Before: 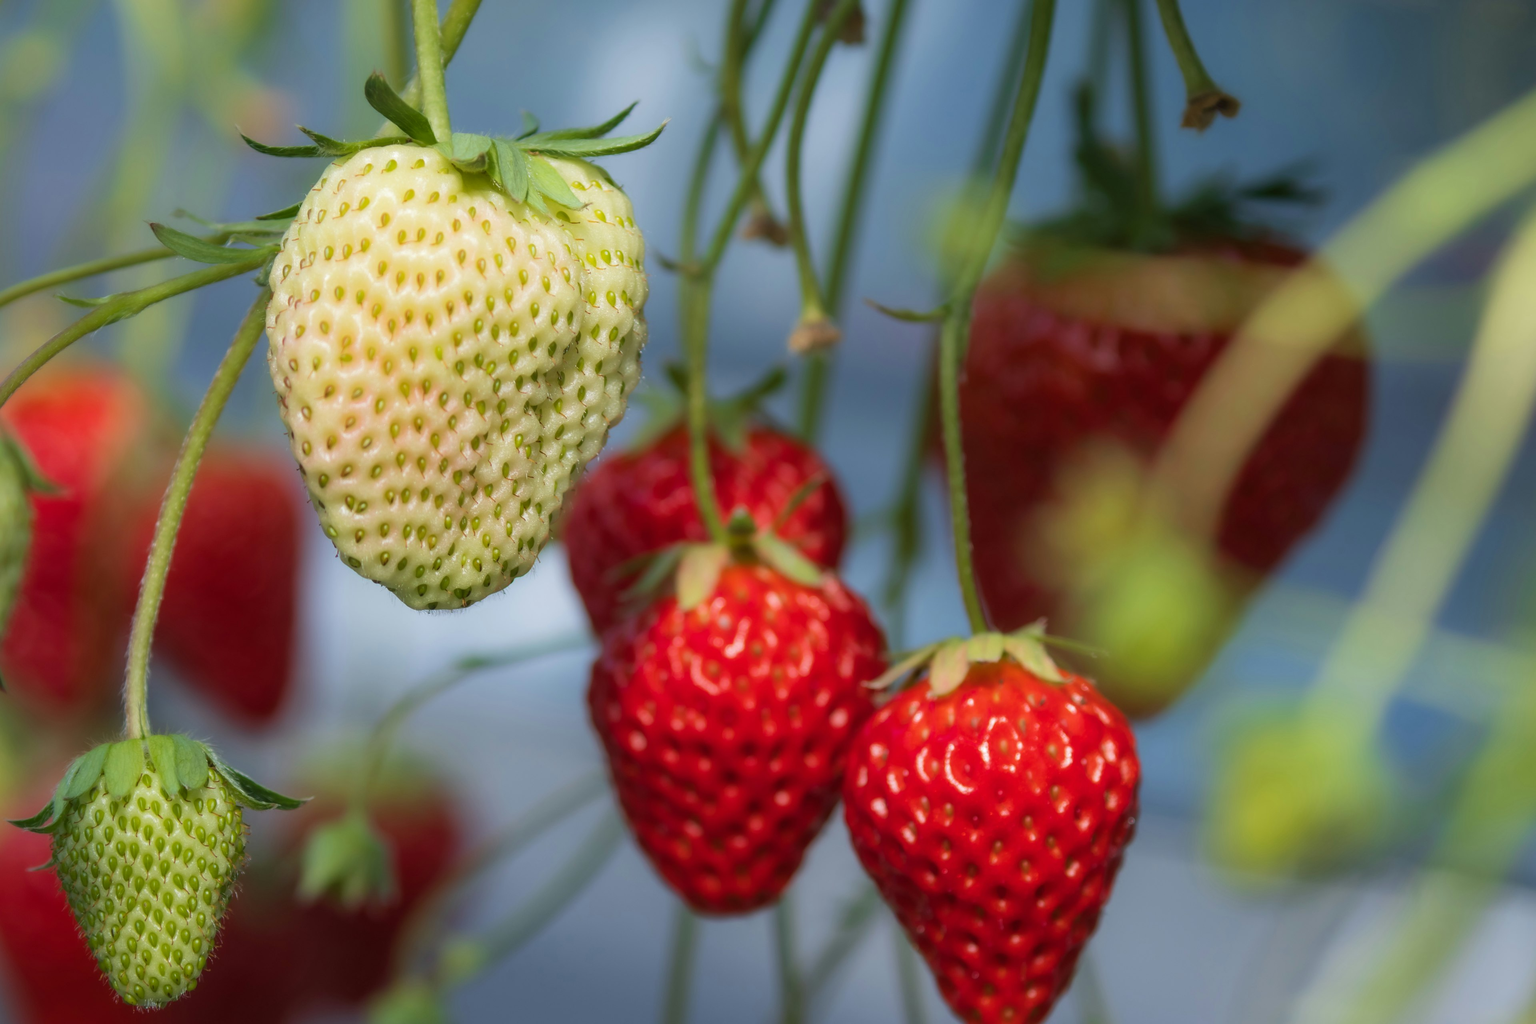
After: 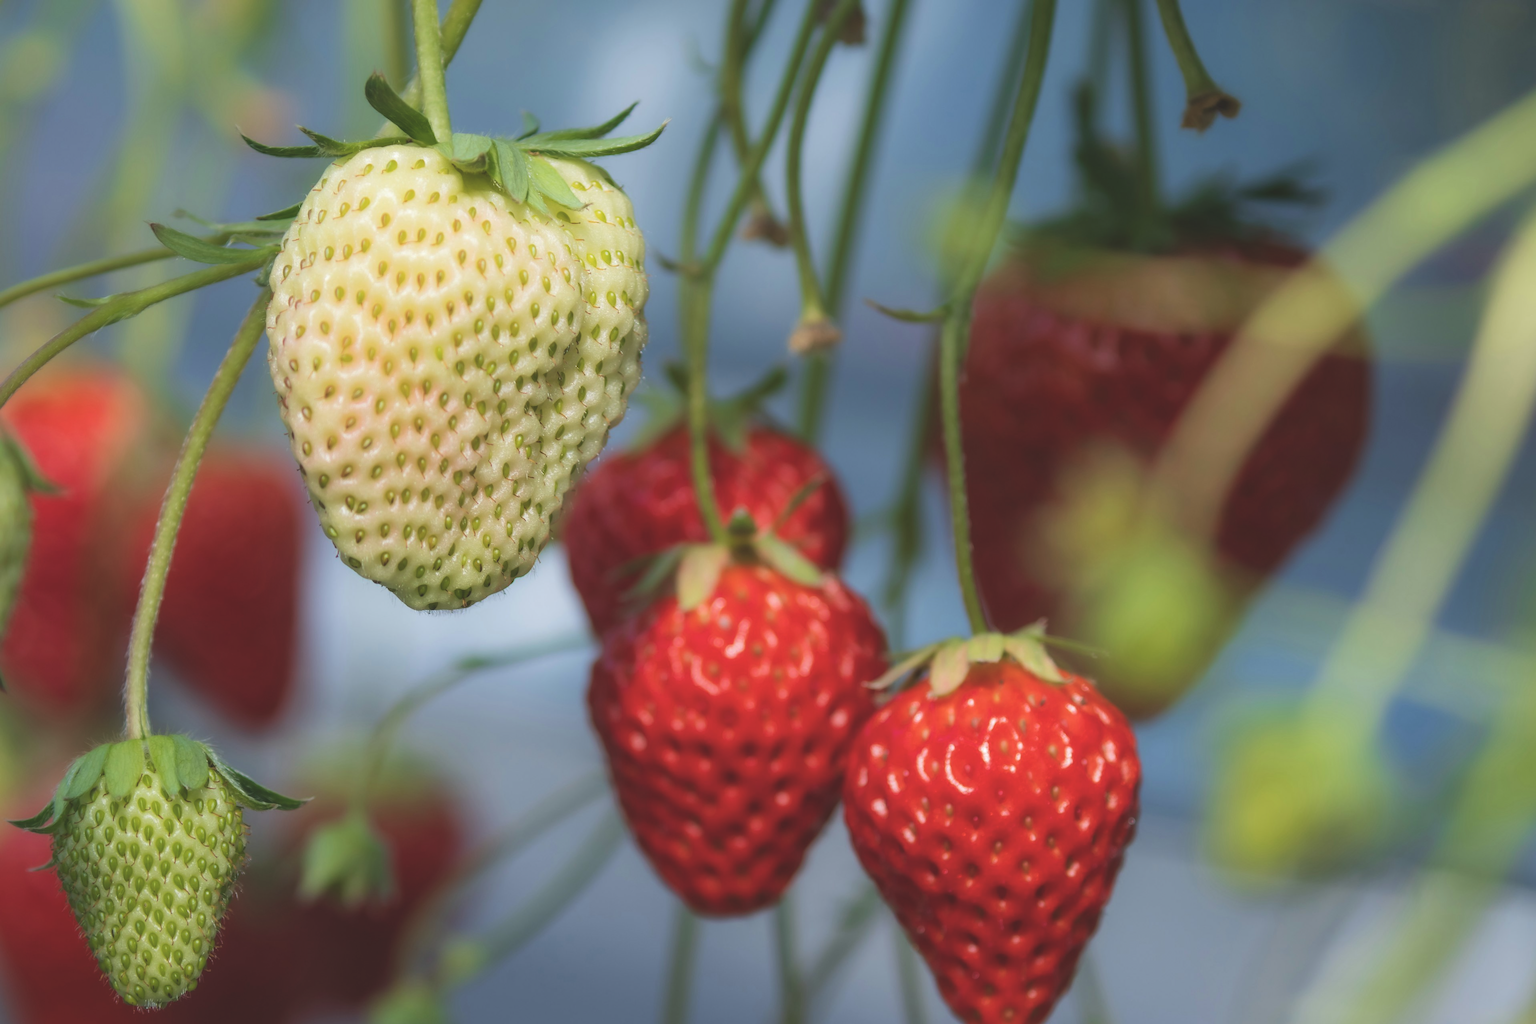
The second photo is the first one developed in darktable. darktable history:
color zones: curves: ch0 [(0, 0.5) (0.143, 0.52) (0.286, 0.5) (0.429, 0.5) (0.571, 0.5) (0.714, 0.5) (0.857, 0.5) (1, 0.5)]; ch1 [(0, 0.489) (0.155, 0.45) (0.286, 0.466) (0.429, 0.5) (0.571, 0.5) (0.714, 0.5) (0.857, 0.5) (1, 0.489)]
white balance: emerald 1
exposure: black level correction -0.015, compensate highlight preservation false
